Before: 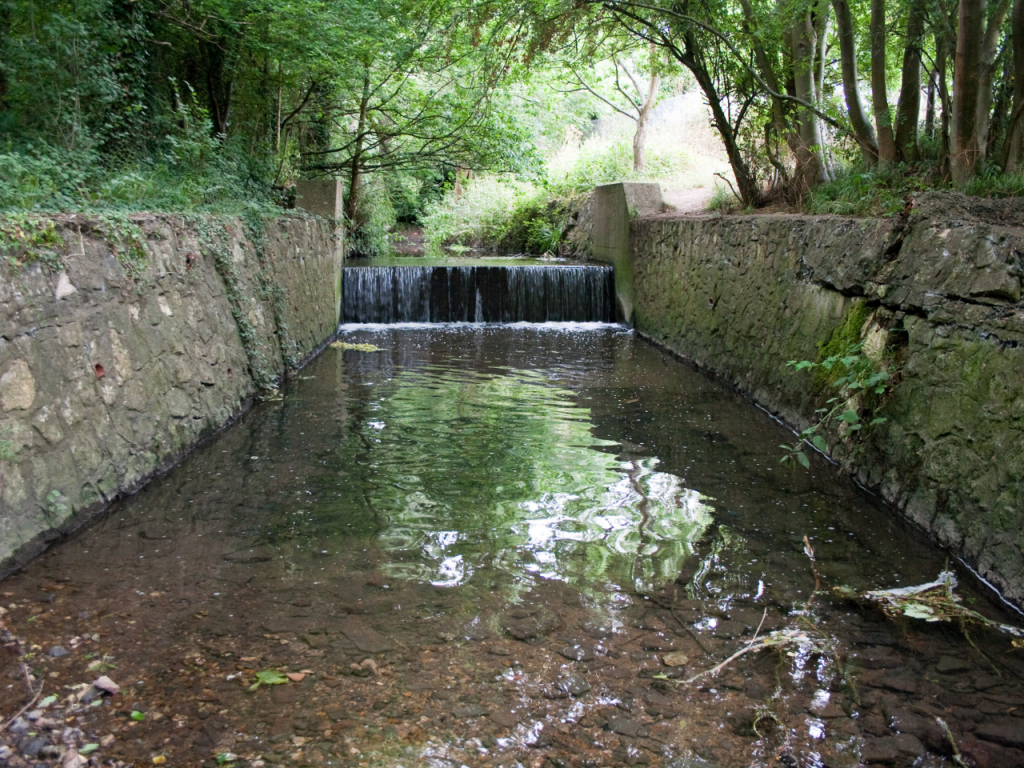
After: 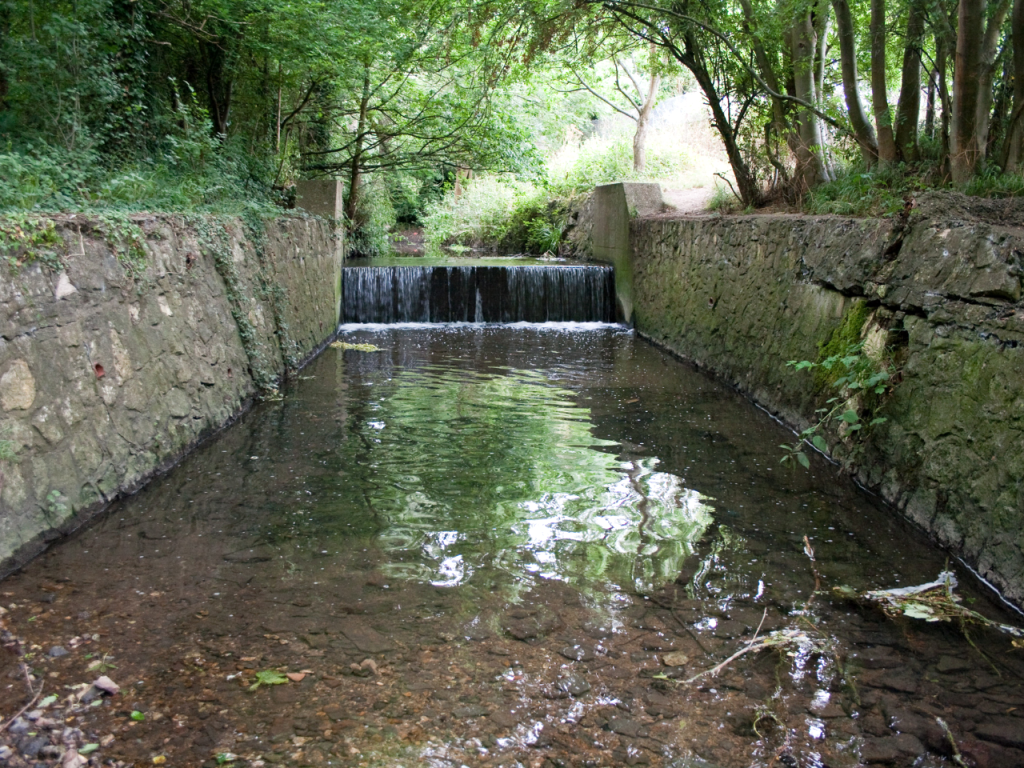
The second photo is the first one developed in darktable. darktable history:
exposure: exposure 0.078 EV, compensate highlight preservation false
